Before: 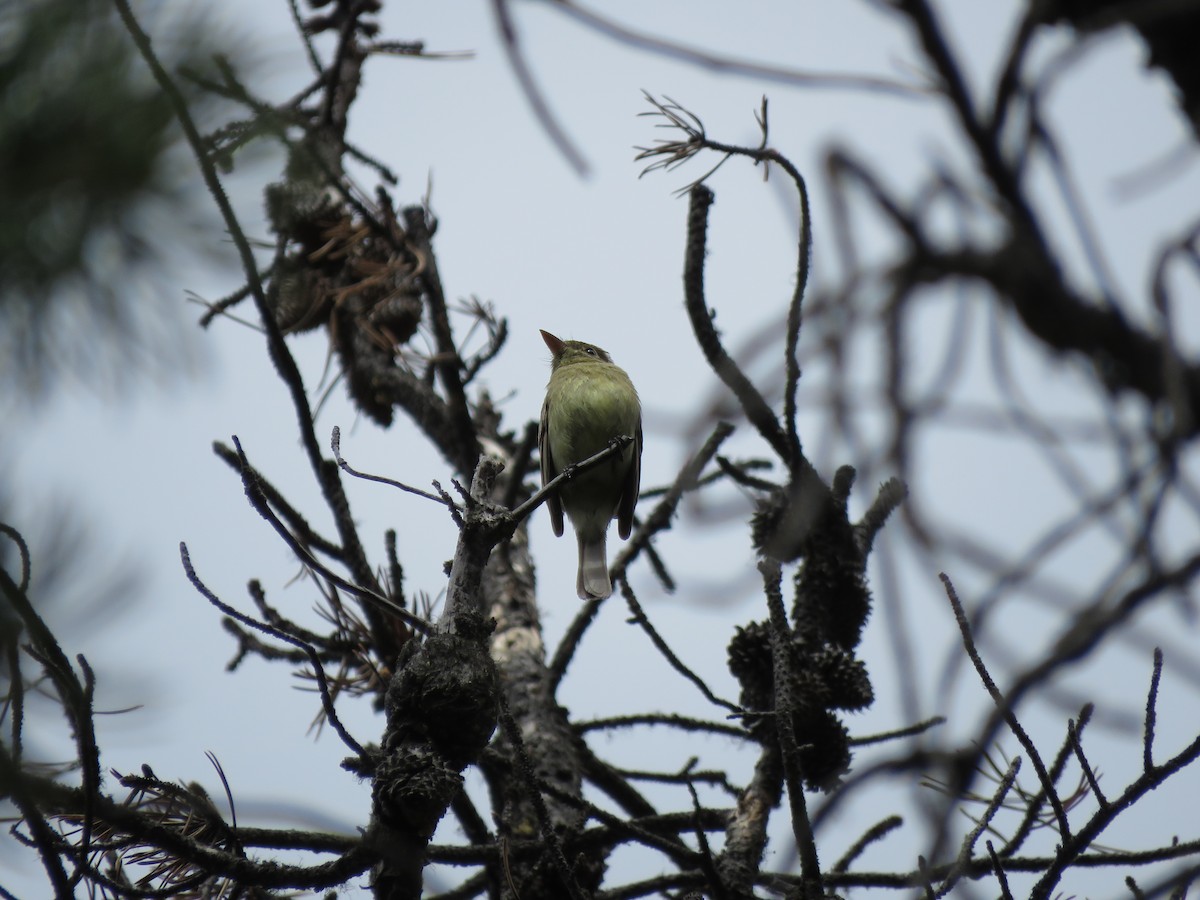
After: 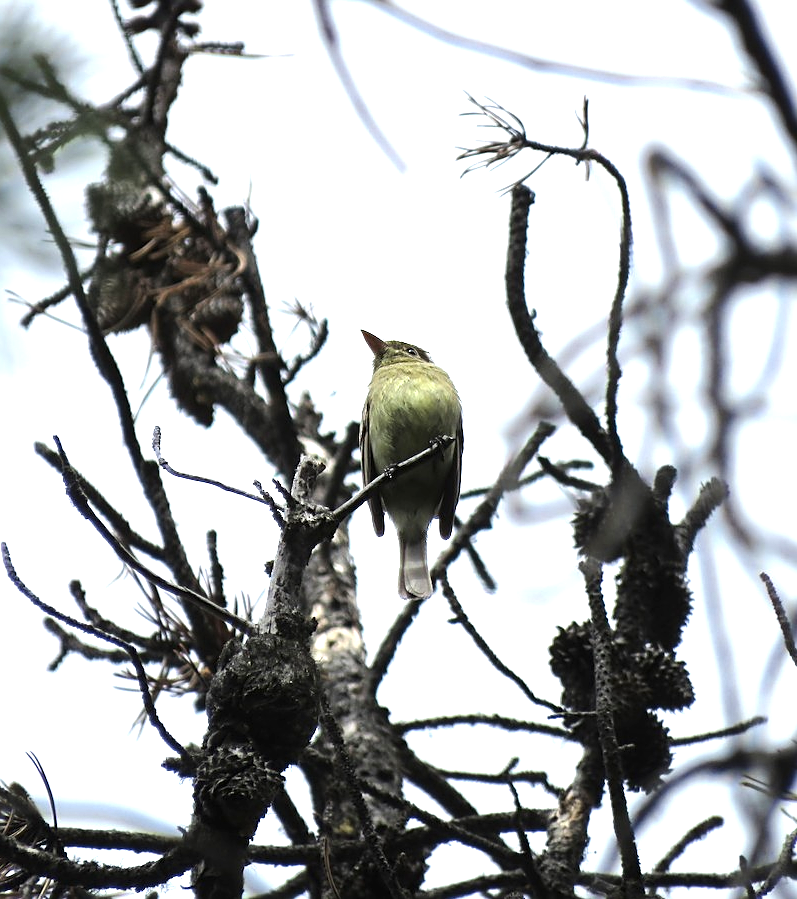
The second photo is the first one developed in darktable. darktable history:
exposure: black level correction 0, exposure 1.095 EV, compensate highlight preservation false
crop and rotate: left 14.948%, right 18.57%
sharpen: on, module defaults
tone equalizer: -8 EV -0.444 EV, -7 EV -0.41 EV, -6 EV -0.363 EV, -5 EV -0.239 EV, -3 EV 0.205 EV, -2 EV 0.318 EV, -1 EV 0.372 EV, +0 EV 0.441 EV, edges refinement/feathering 500, mask exposure compensation -1.57 EV, preserve details no
